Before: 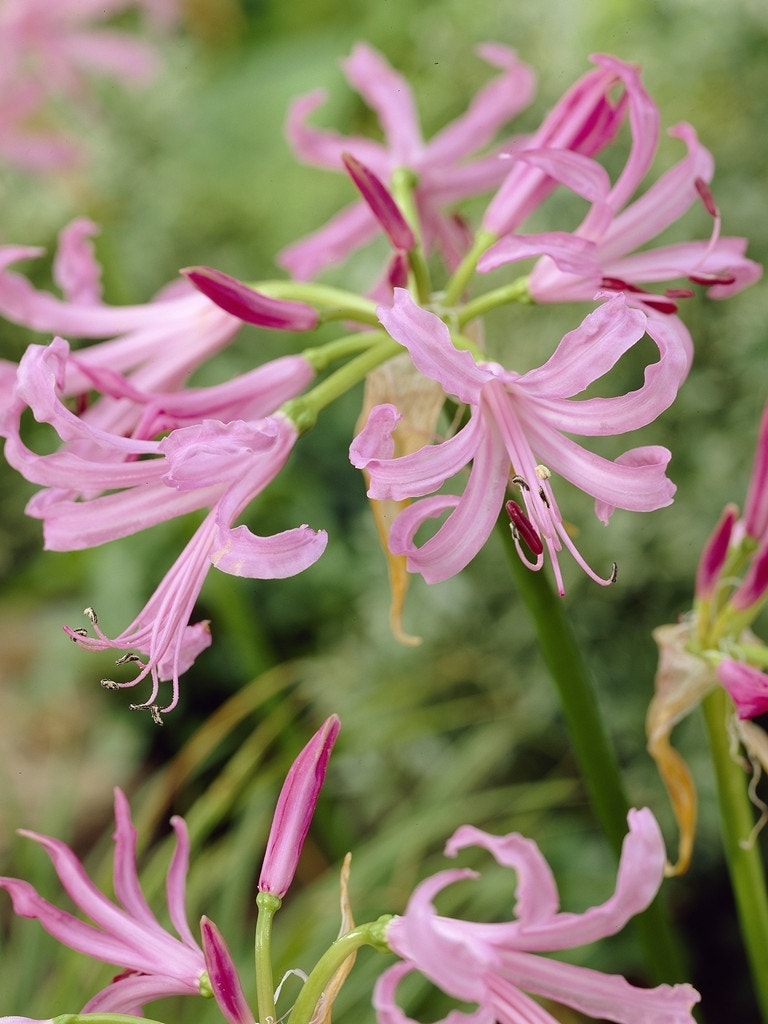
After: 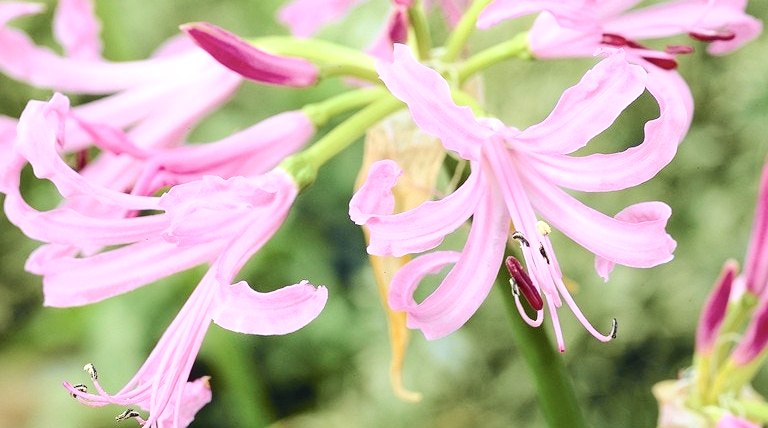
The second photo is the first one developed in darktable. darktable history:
crop and rotate: top 23.84%, bottom 34.294%
tone curve: curves: ch0 [(0, 0.023) (0.087, 0.065) (0.184, 0.168) (0.45, 0.54) (0.57, 0.683) (0.722, 0.825) (0.877, 0.948) (1, 1)]; ch1 [(0, 0) (0.388, 0.369) (0.44, 0.44) (0.489, 0.481) (0.534, 0.528) (0.657, 0.655) (1, 1)]; ch2 [(0, 0) (0.353, 0.317) (0.408, 0.427) (0.472, 0.46) (0.5, 0.488) (0.537, 0.518) (0.576, 0.592) (0.625, 0.631) (1, 1)], color space Lab, independent channels, preserve colors none
exposure: black level correction -0.002, exposure 0.54 EV, compensate highlight preservation false
white balance: red 0.983, blue 1.036
